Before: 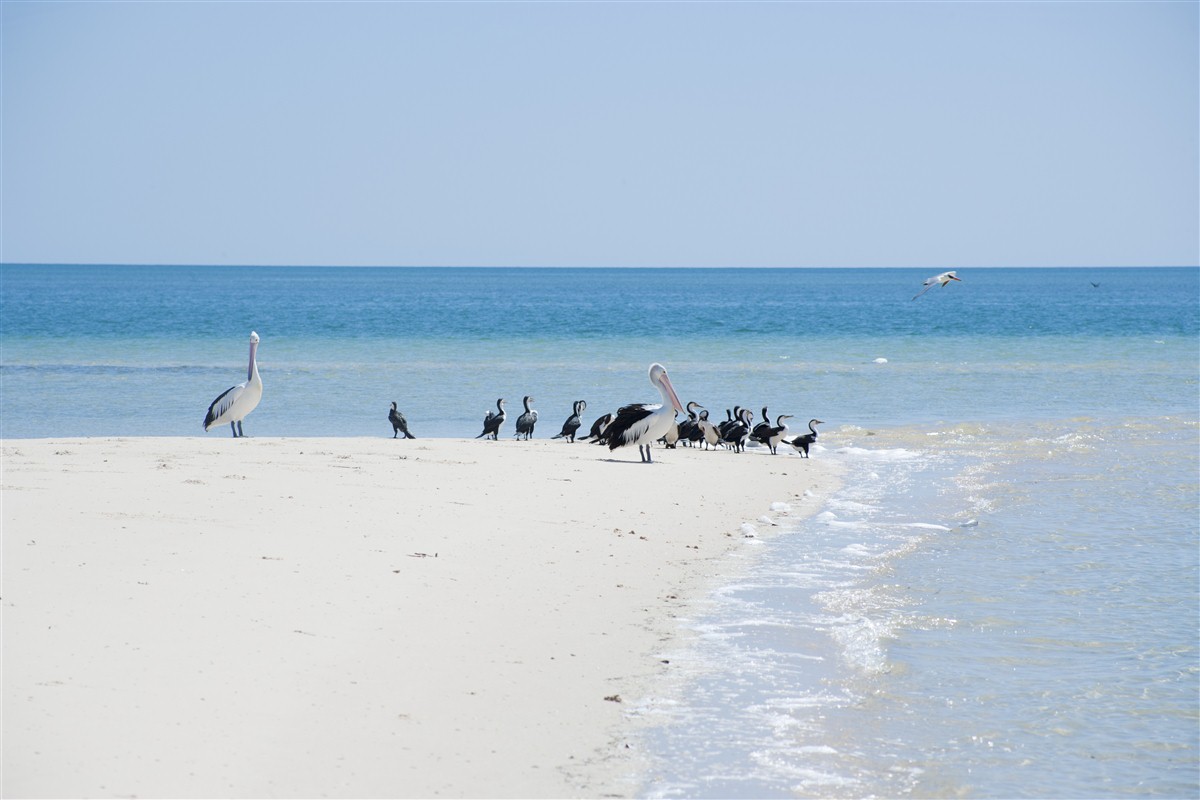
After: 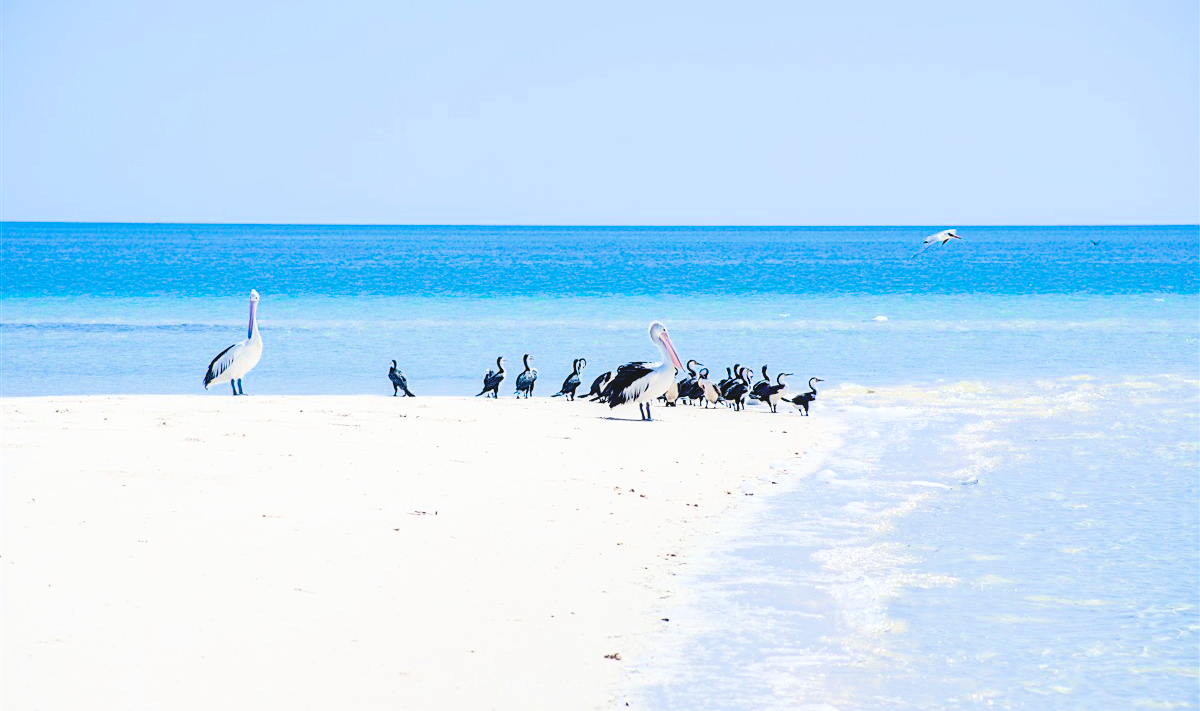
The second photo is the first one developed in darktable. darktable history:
exposure: black level correction 0.001, exposure 1.055 EV, compensate highlight preservation false
filmic rgb: black relative exposure -7.98 EV, white relative exposure 4.04 EV, hardness 4.14, contrast 1.38
sharpen: on, module defaults
crop and rotate: top 5.477%, bottom 5.617%
local contrast: on, module defaults
color balance rgb: global offset › luminance -0.27%, global offset › chroma 0.31%, global offset › hue 261.76°, linear chroma grading › global chroma 15.206%, perceptual saturation grading › global saturation 45.132%, perceptual saturation grading › highlights -25.141%, perceptual saturation grading › shadows 49.988%, global vibrance 45.84%
